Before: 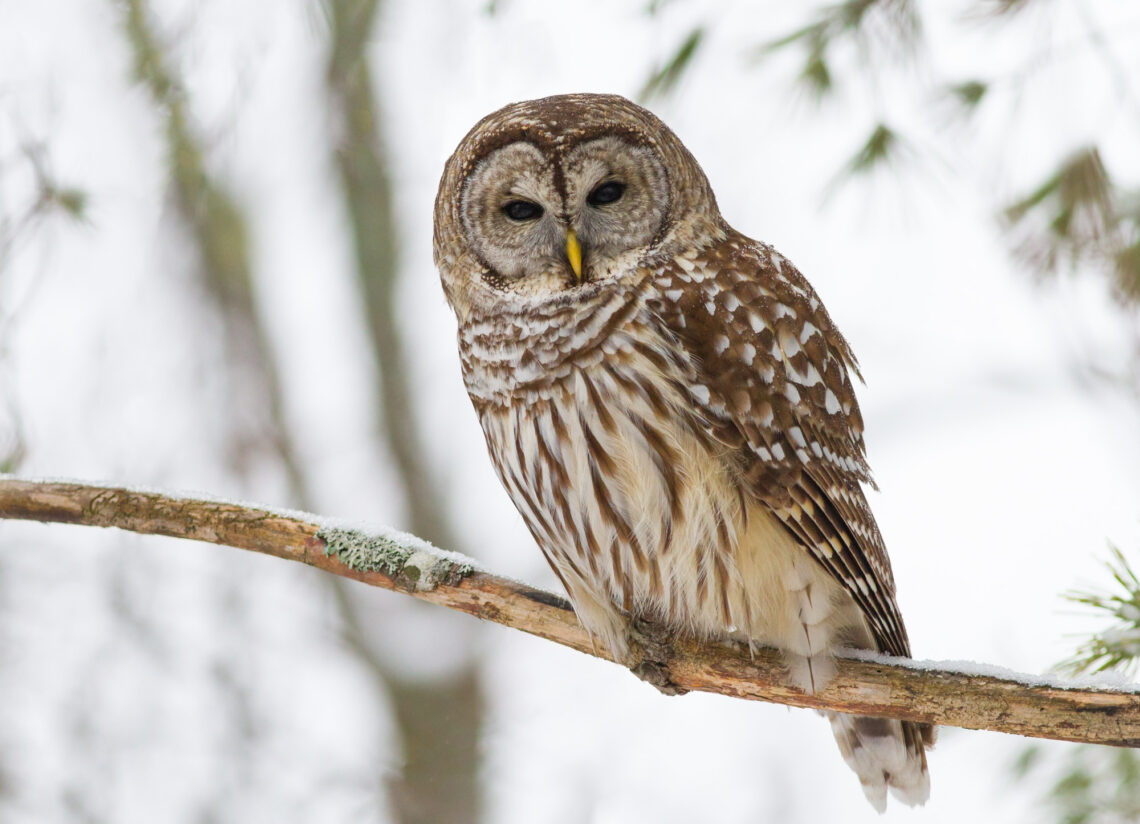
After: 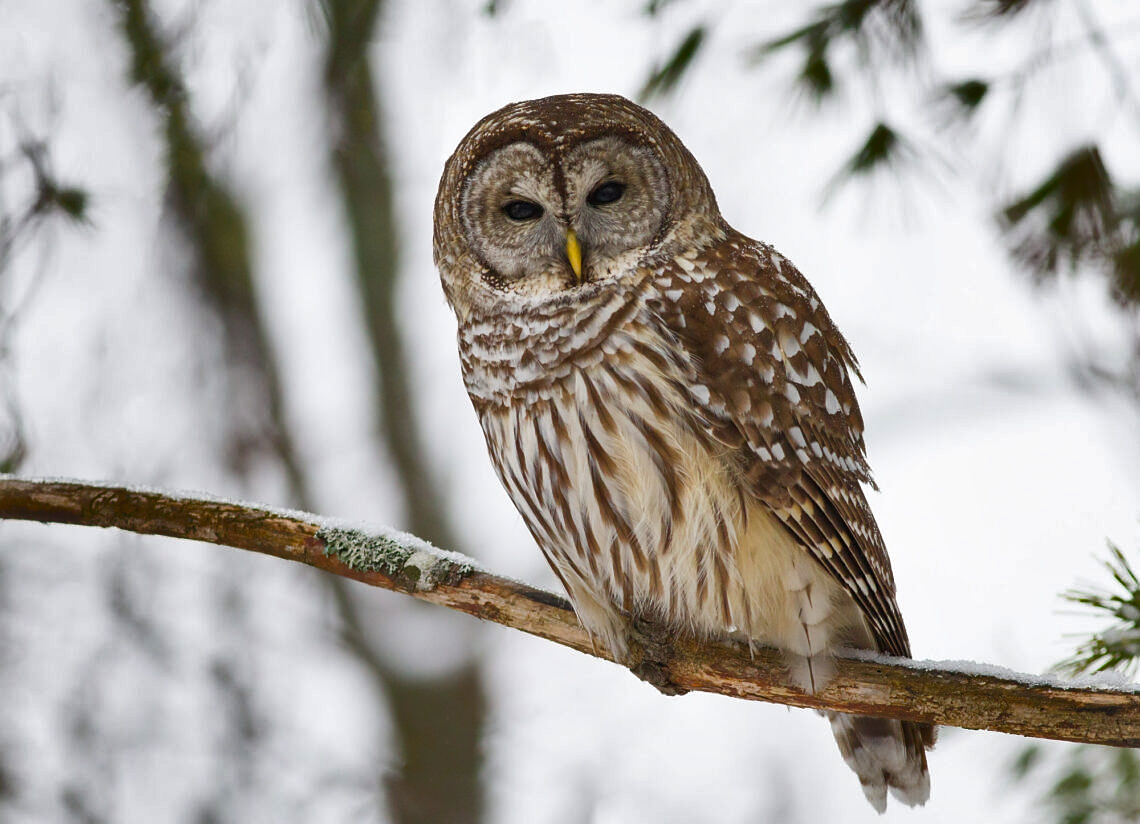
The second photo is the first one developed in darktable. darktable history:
sharpen: radius 1
shadows and highlights: radius 108.52, shadows 44.07, highlights -67.8, low approximation 0.01, soften with gaussian
